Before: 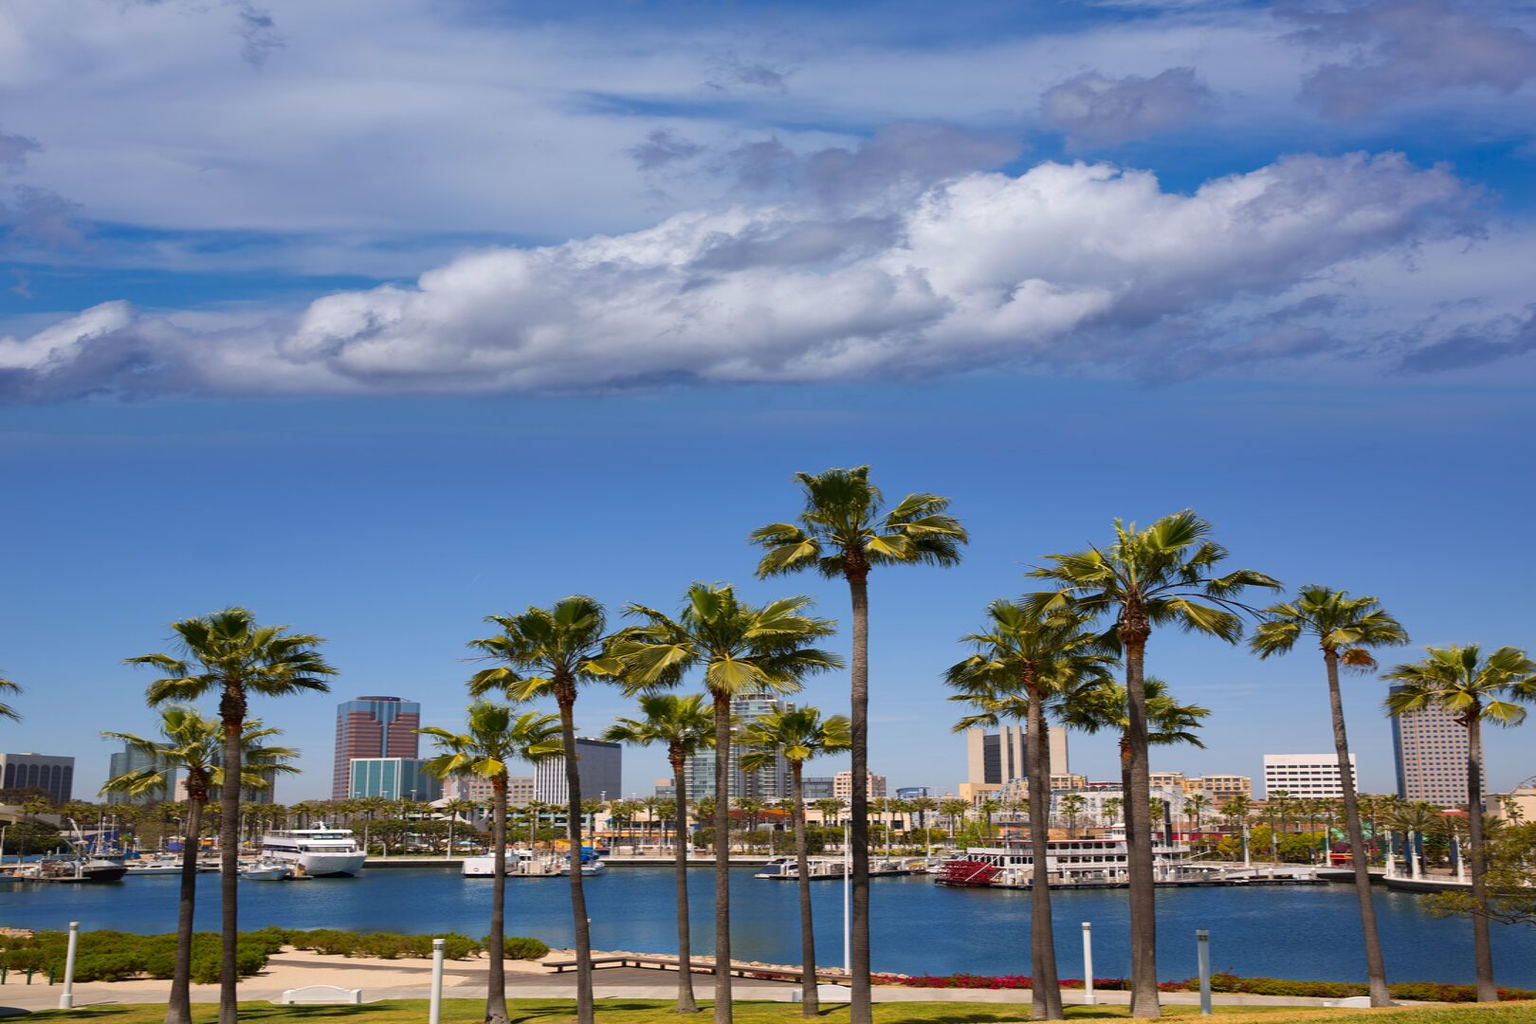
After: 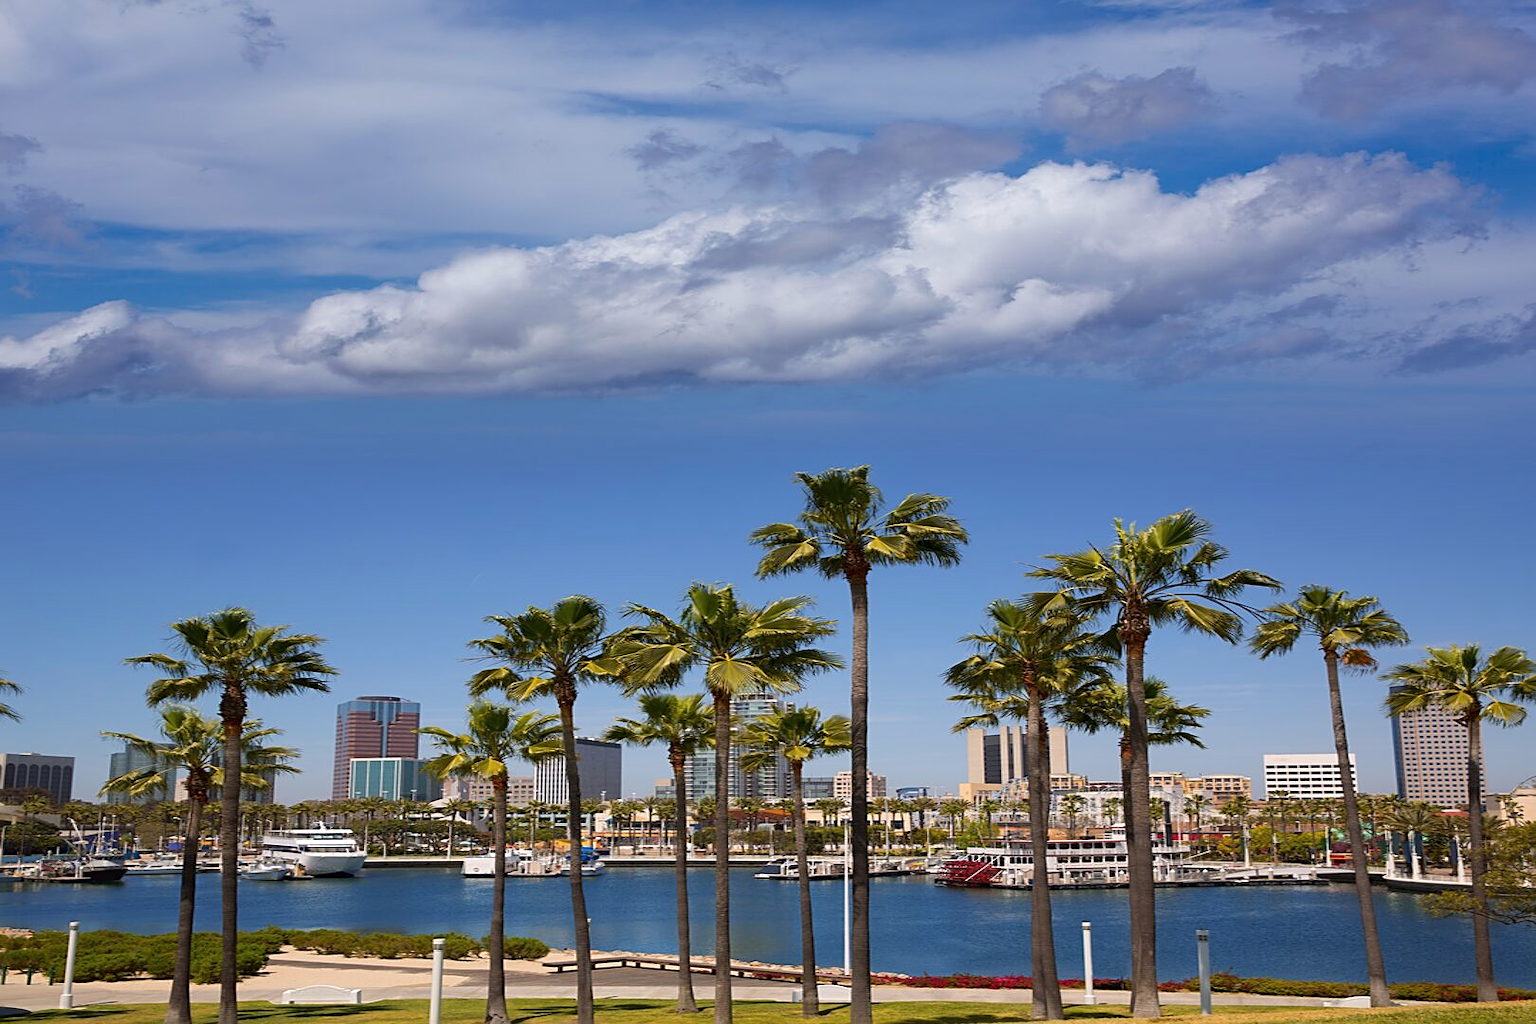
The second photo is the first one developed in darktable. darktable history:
contrast brightness saturation: saturation -0.04
sharpen: on, module defaults
